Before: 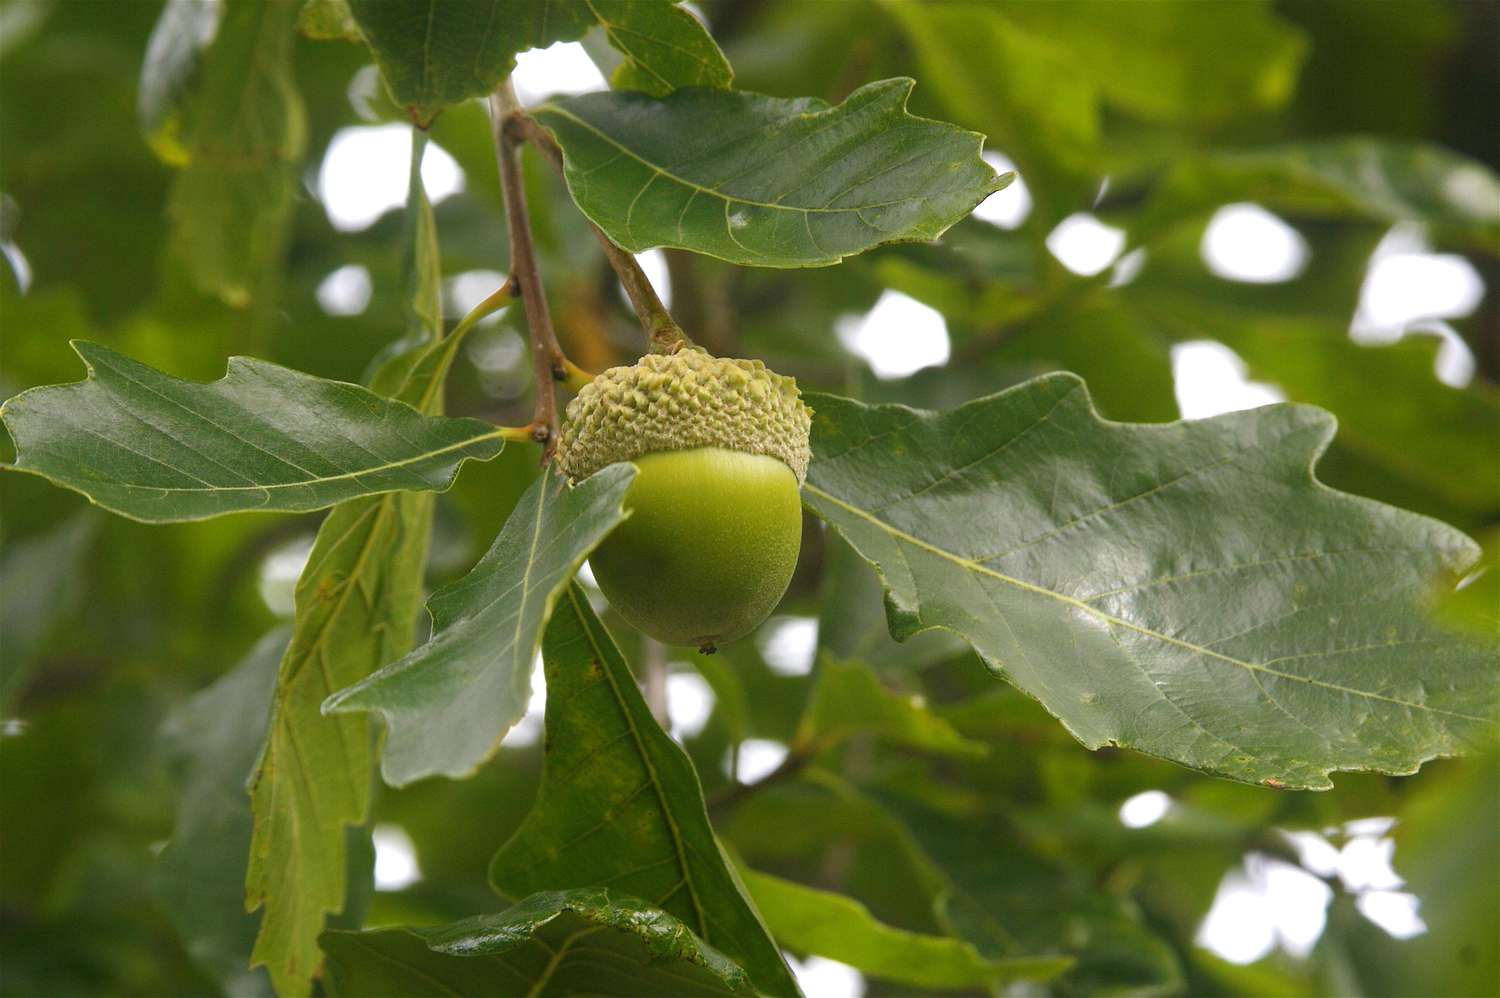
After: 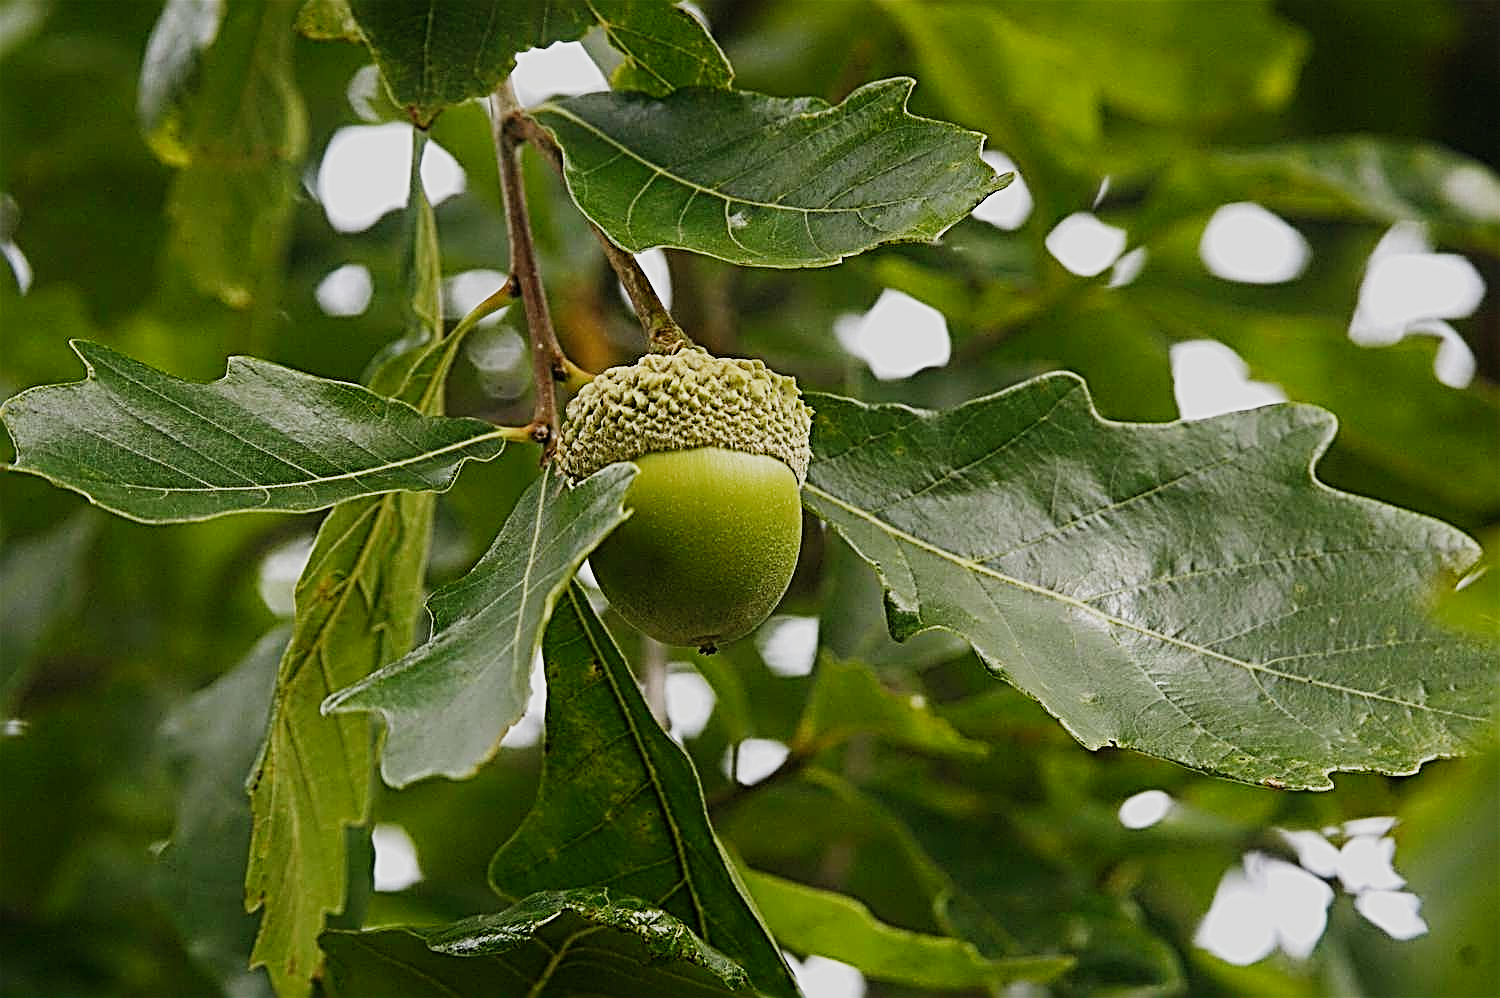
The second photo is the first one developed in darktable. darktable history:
sharpen: radius 3.158, amount 1.731
sigmoid: skew -0.2, preserve hue 0%, red attenuation 0.1, red rotation 0.035, green attenuation 0.1, green rotation -0.017, blue attenuation 0.15, blue rotation -0.052, base primaries Rec2020
